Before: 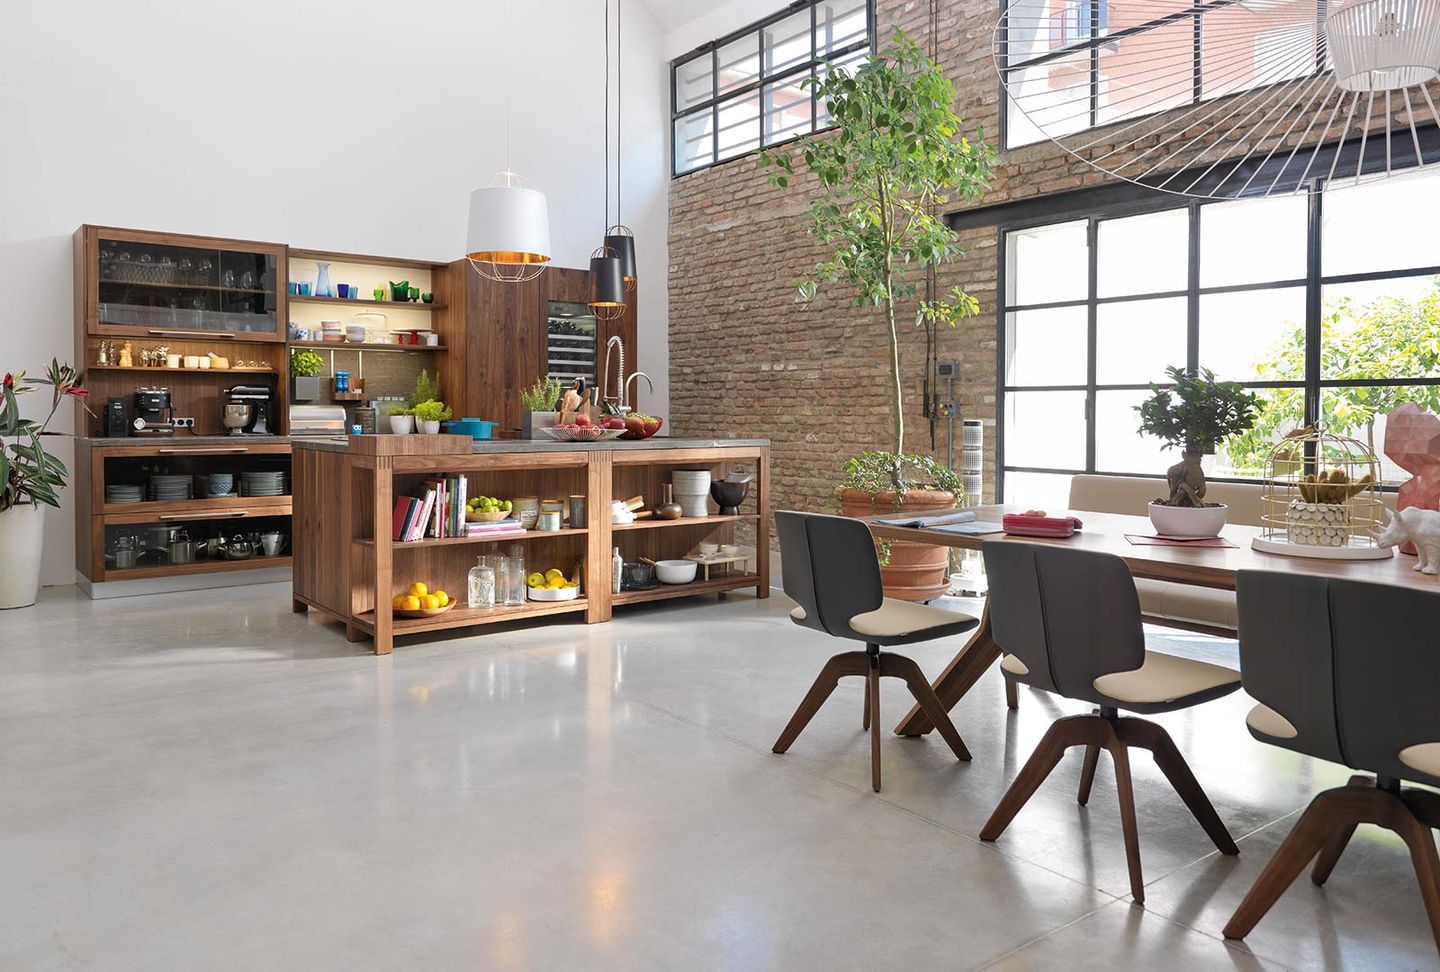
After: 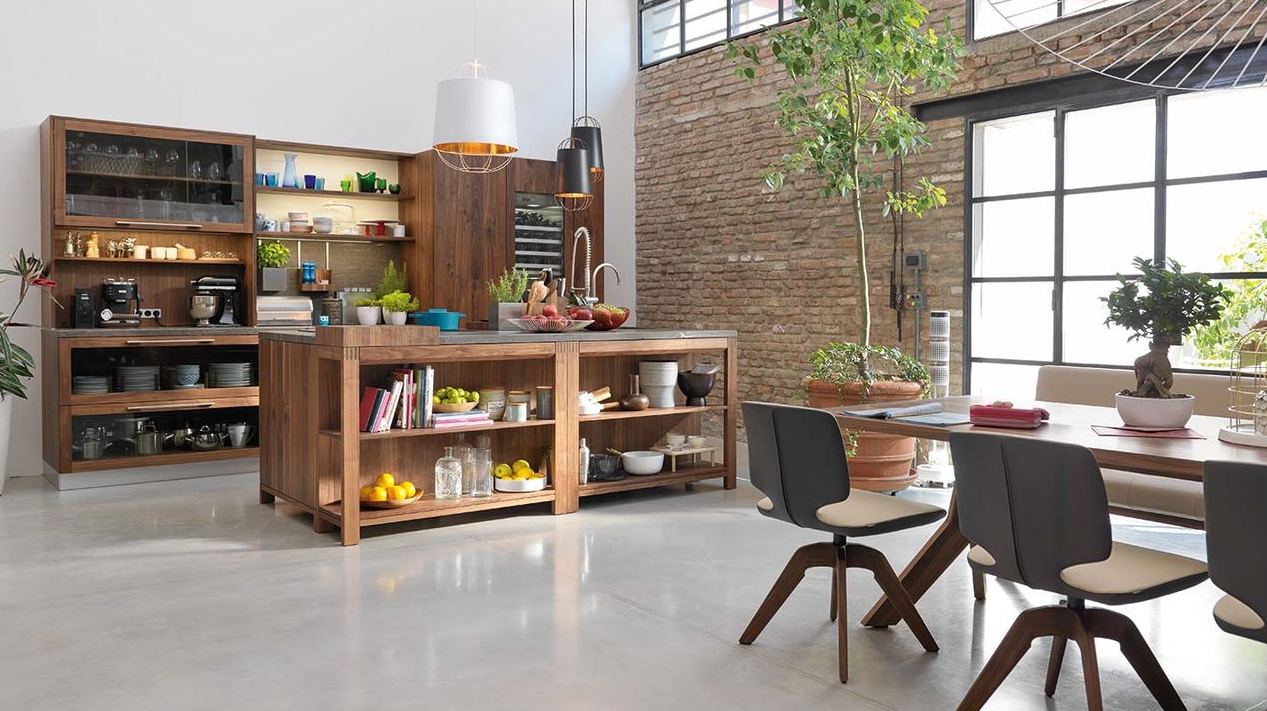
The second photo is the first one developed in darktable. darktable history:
crop and rotate: left 2.3%, top 11.266%, right 9.688%, bottom 15.511%
